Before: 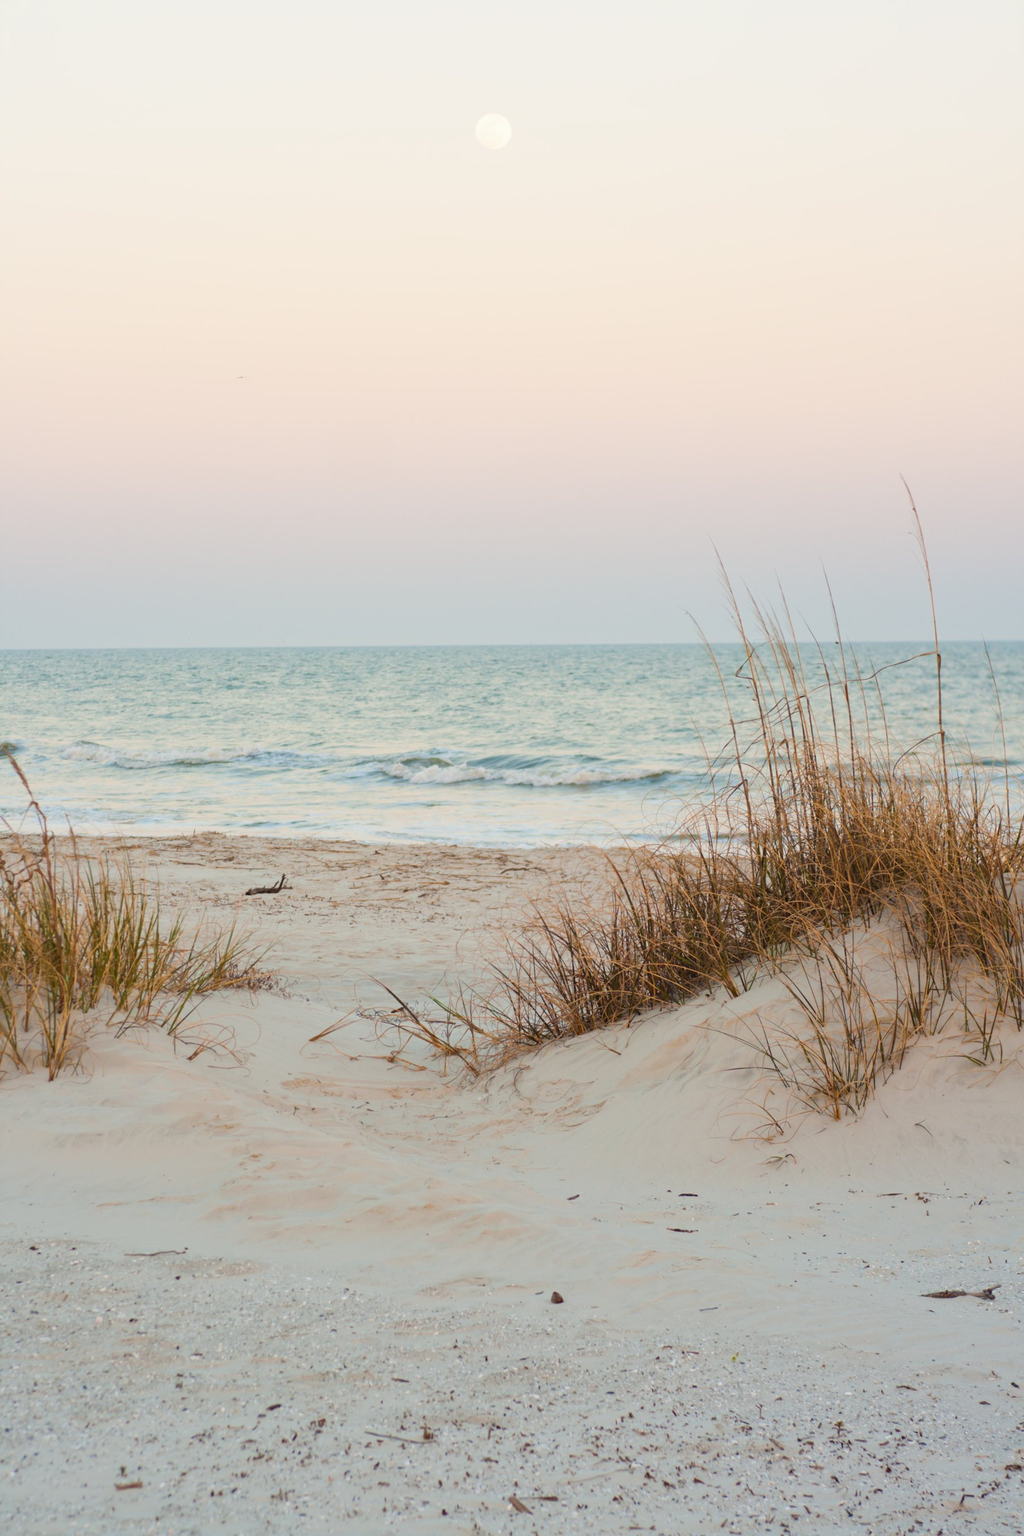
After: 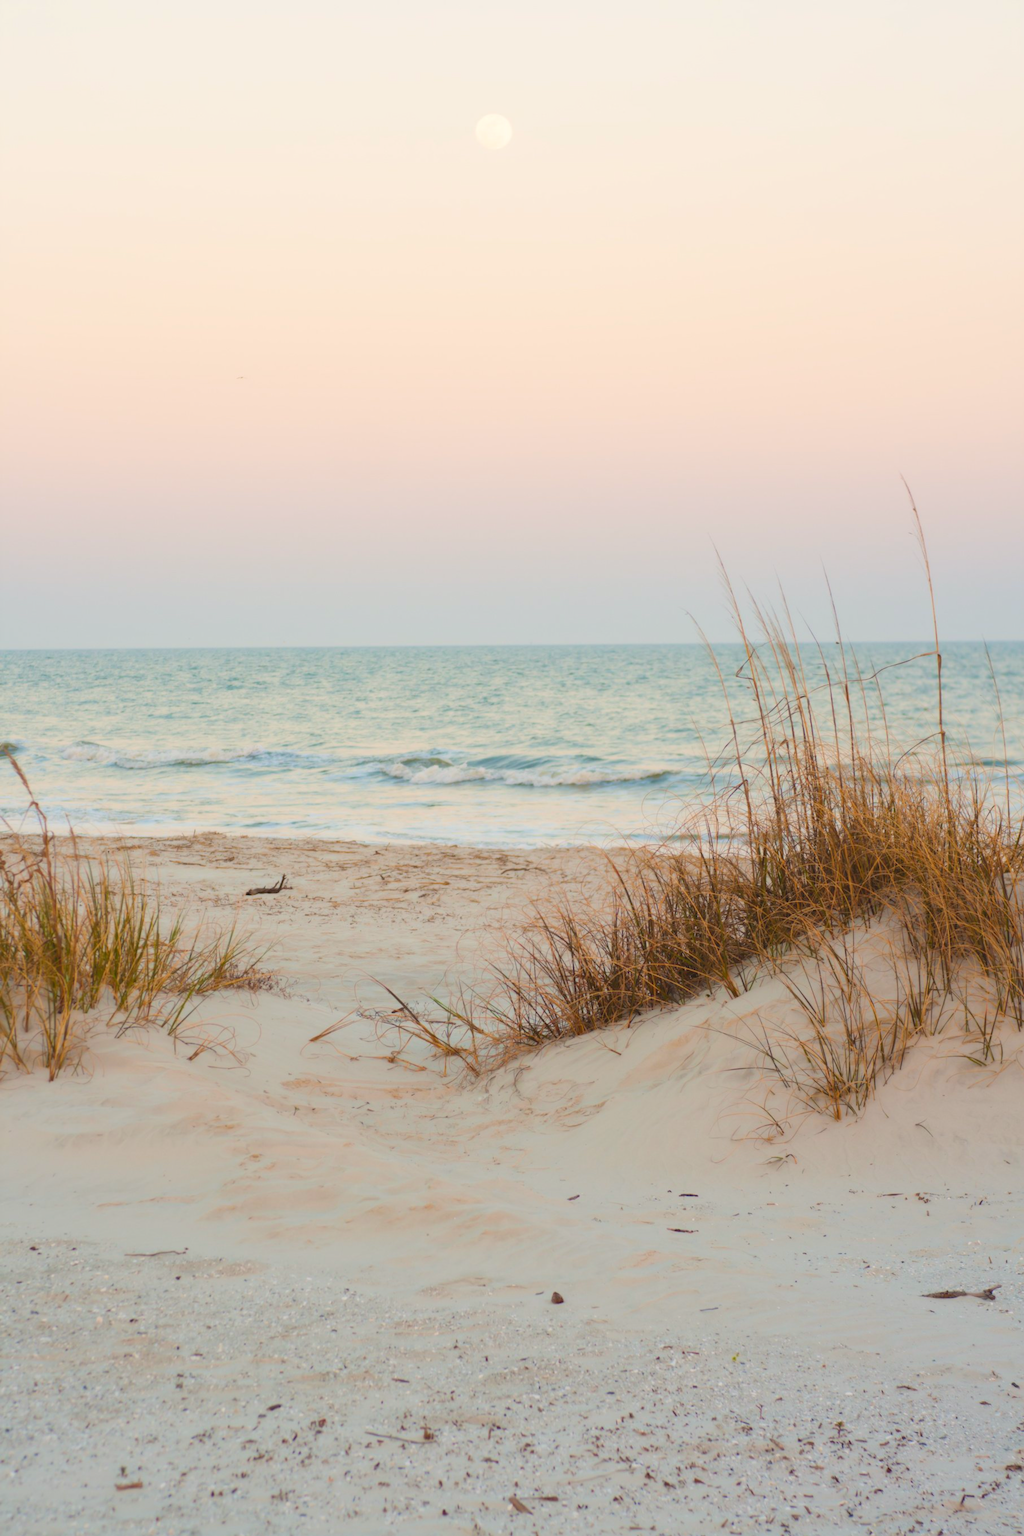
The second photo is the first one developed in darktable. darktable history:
color balance rgb: shadows lift › chroma 2%, shadows lift › hue 50°, power › hue 60°, highlights gain › chroma 1%, highlights gain › hue 60°, global offset › luminance 0.25%, global vibrance 30%
contrast equalizer: octaves 7, y [[0.502, 0.505, 0.512, 0.529, 0.564, 0.588], [0.5 ×6], [0.502, 0.505, 0.512, 0.529, 0.564, 0.588], [0, 0.001, 0.001, 0.004, 0.008, 0.011], [0, 0.001, 0.001, 0.004, 0.008, 0.011]], mix -1
